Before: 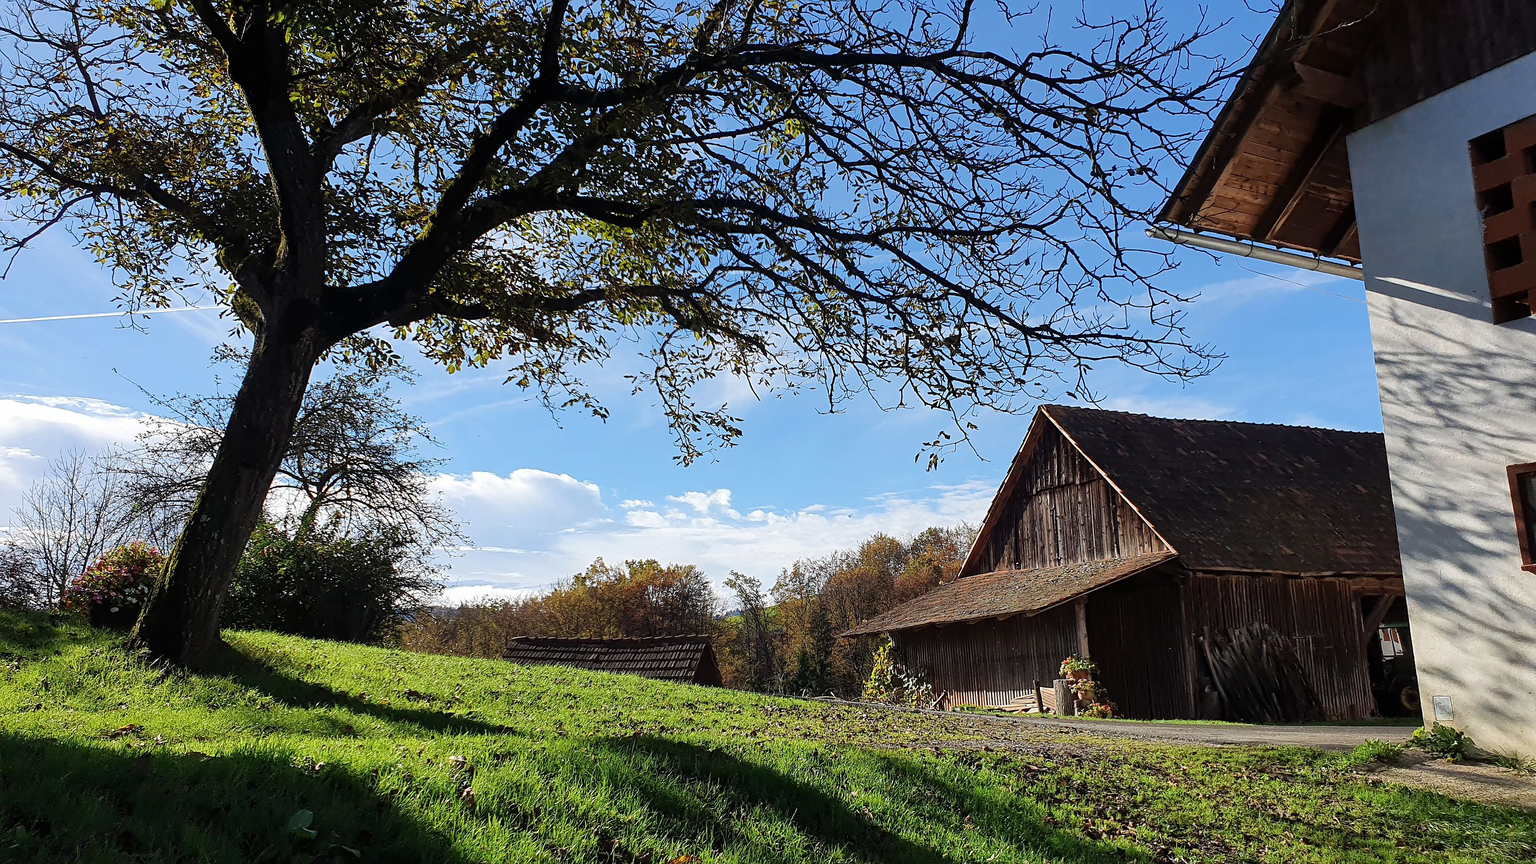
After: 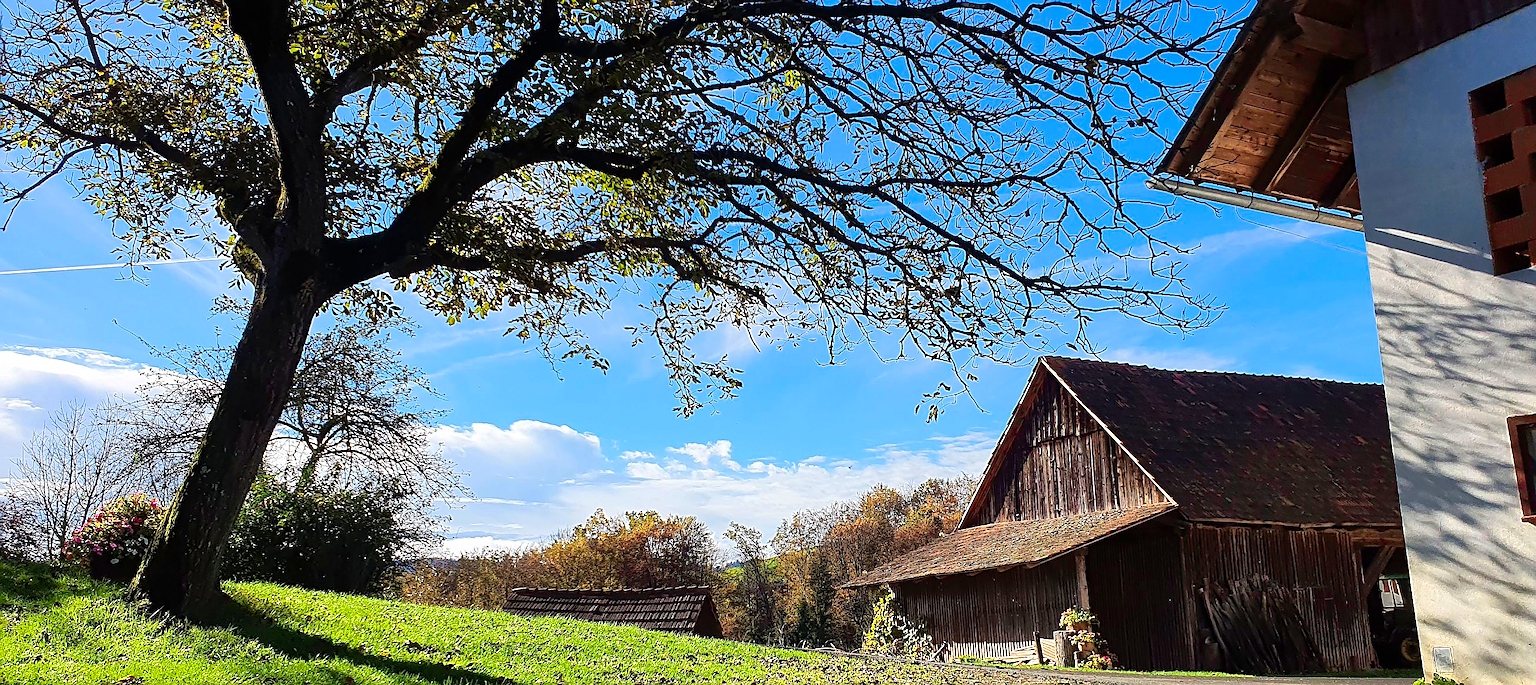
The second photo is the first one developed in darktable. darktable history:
color zones: curves: ch0 [(0, 0.6) (0.129, 0.585) (0.193, 0.596) (0.429, 0.5) (0.571, 0.5) (0.714, 0.5) (0.857, 0.5) (1, 0.6)]; ch1 [(0, 0.453) (0.112, 0.245) (0.213, 0.252) (0.429, 0.233) (0.571, 0.231) (0.683, 0.242) (0.857, 0.296) (1, 0.453)]
sharpen: on, module defaults
color correction: saturation 3
crop and rotate: top 5.667%, bottom 14.937%
